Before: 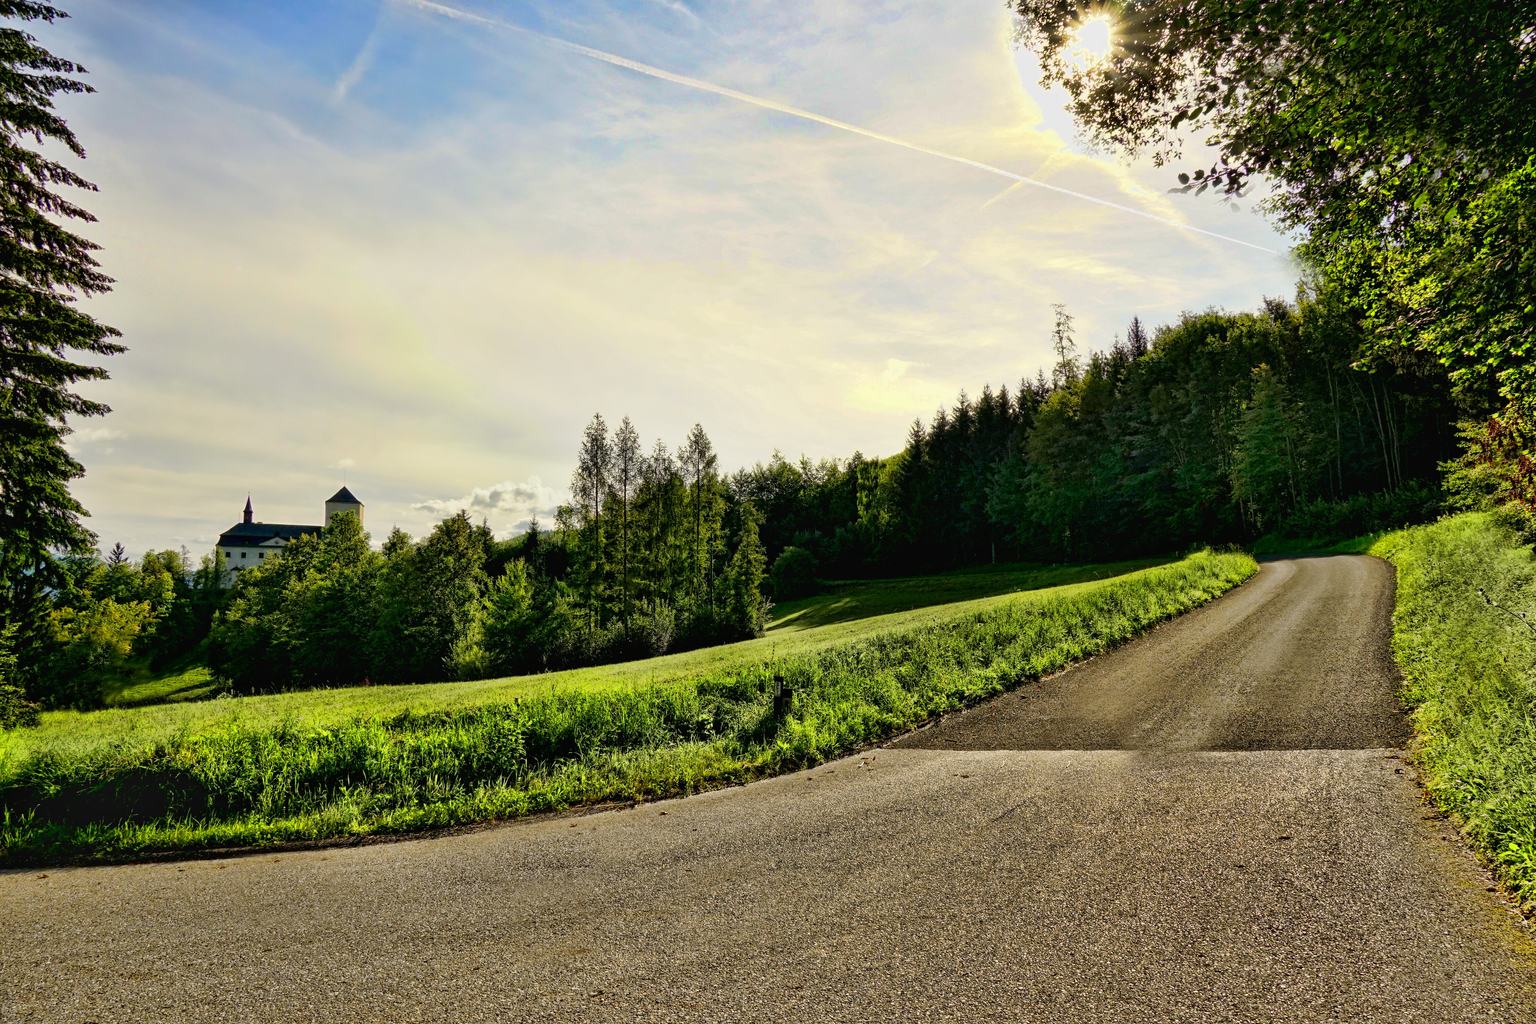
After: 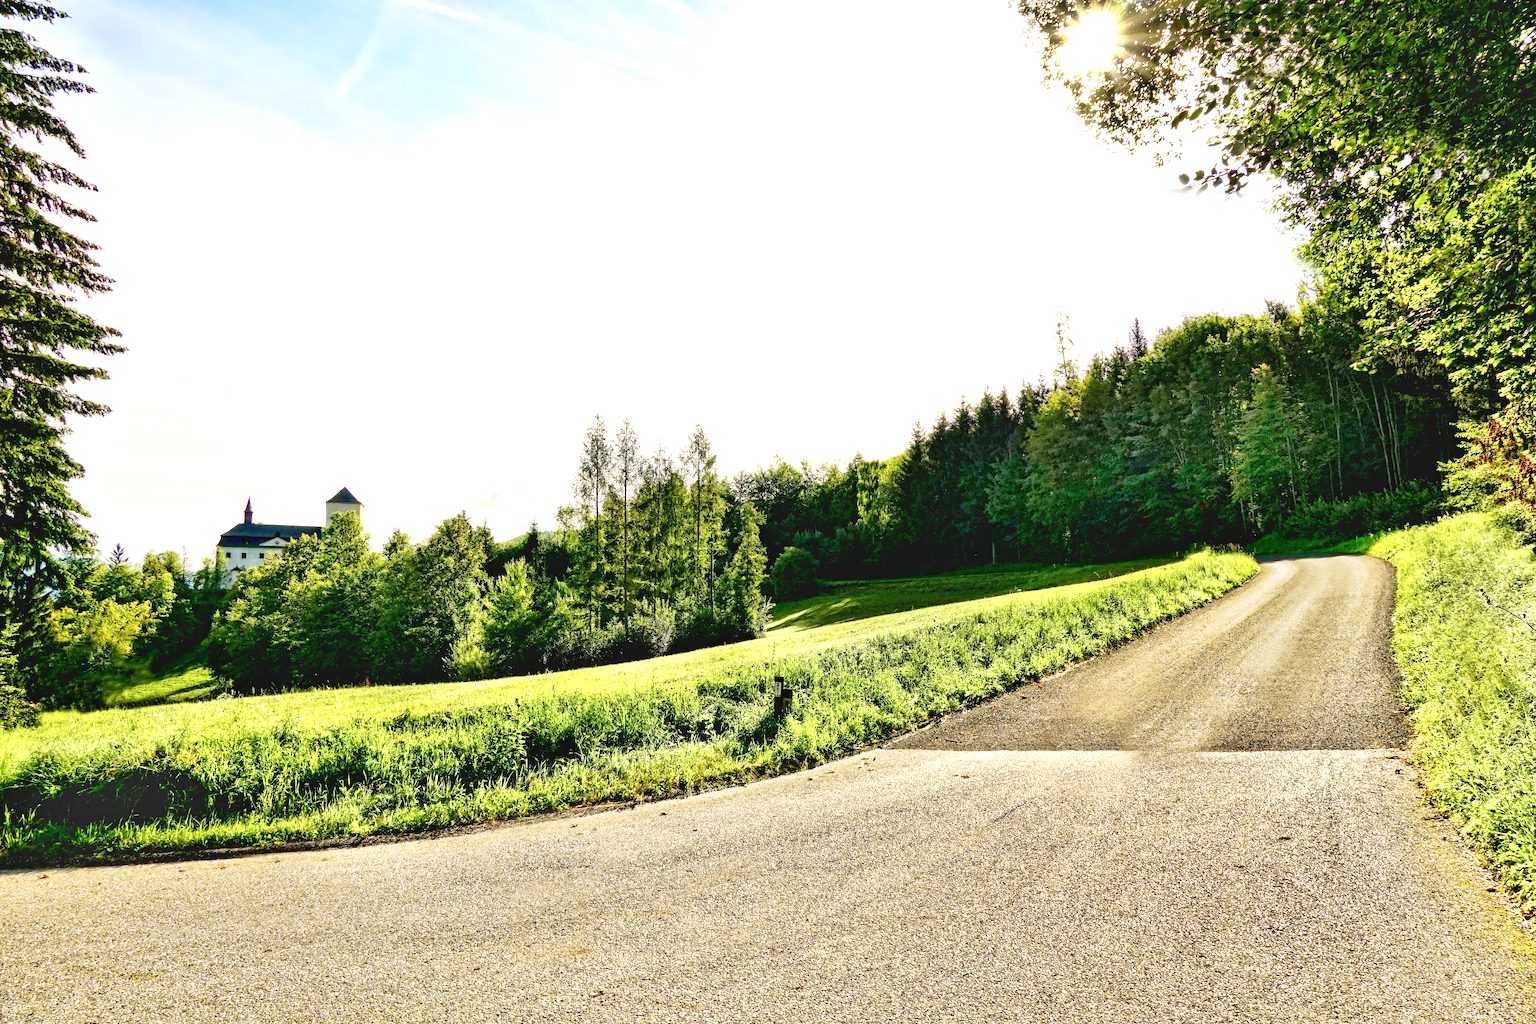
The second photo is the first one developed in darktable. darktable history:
exposure: black level correction 0, exposure 1.2 EV, compensate highlight preservation false
base curve: curves: ch0 [(0, 0) (0.204, 0.334) (0.55, 0.733) (1, 1)], preserve colors none
